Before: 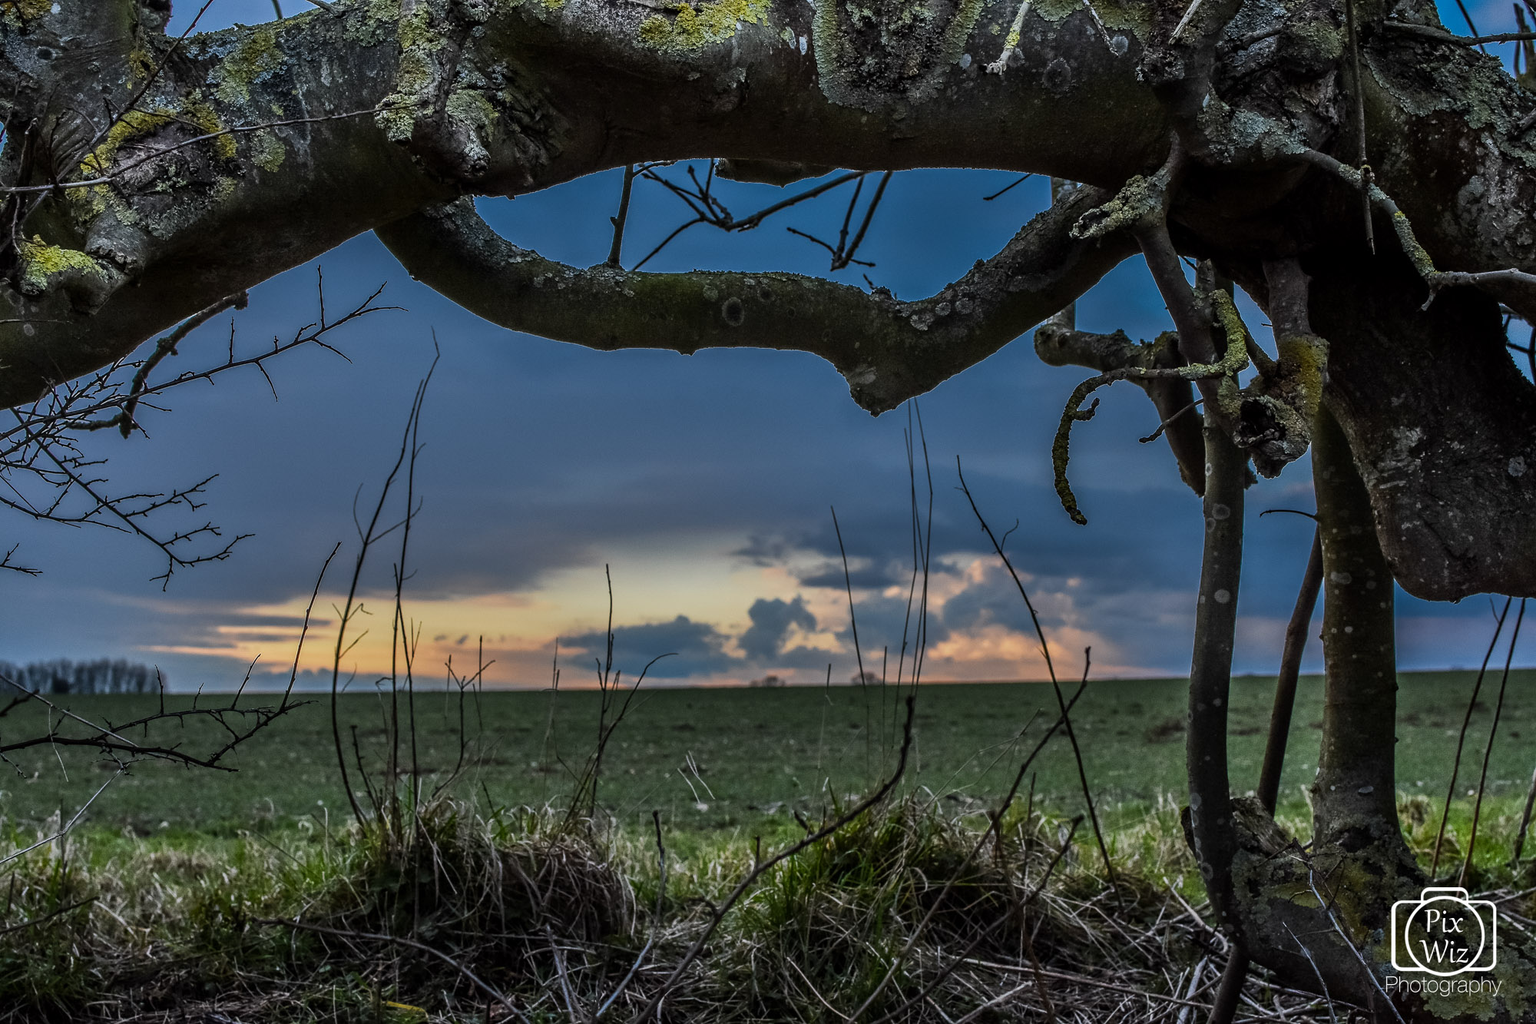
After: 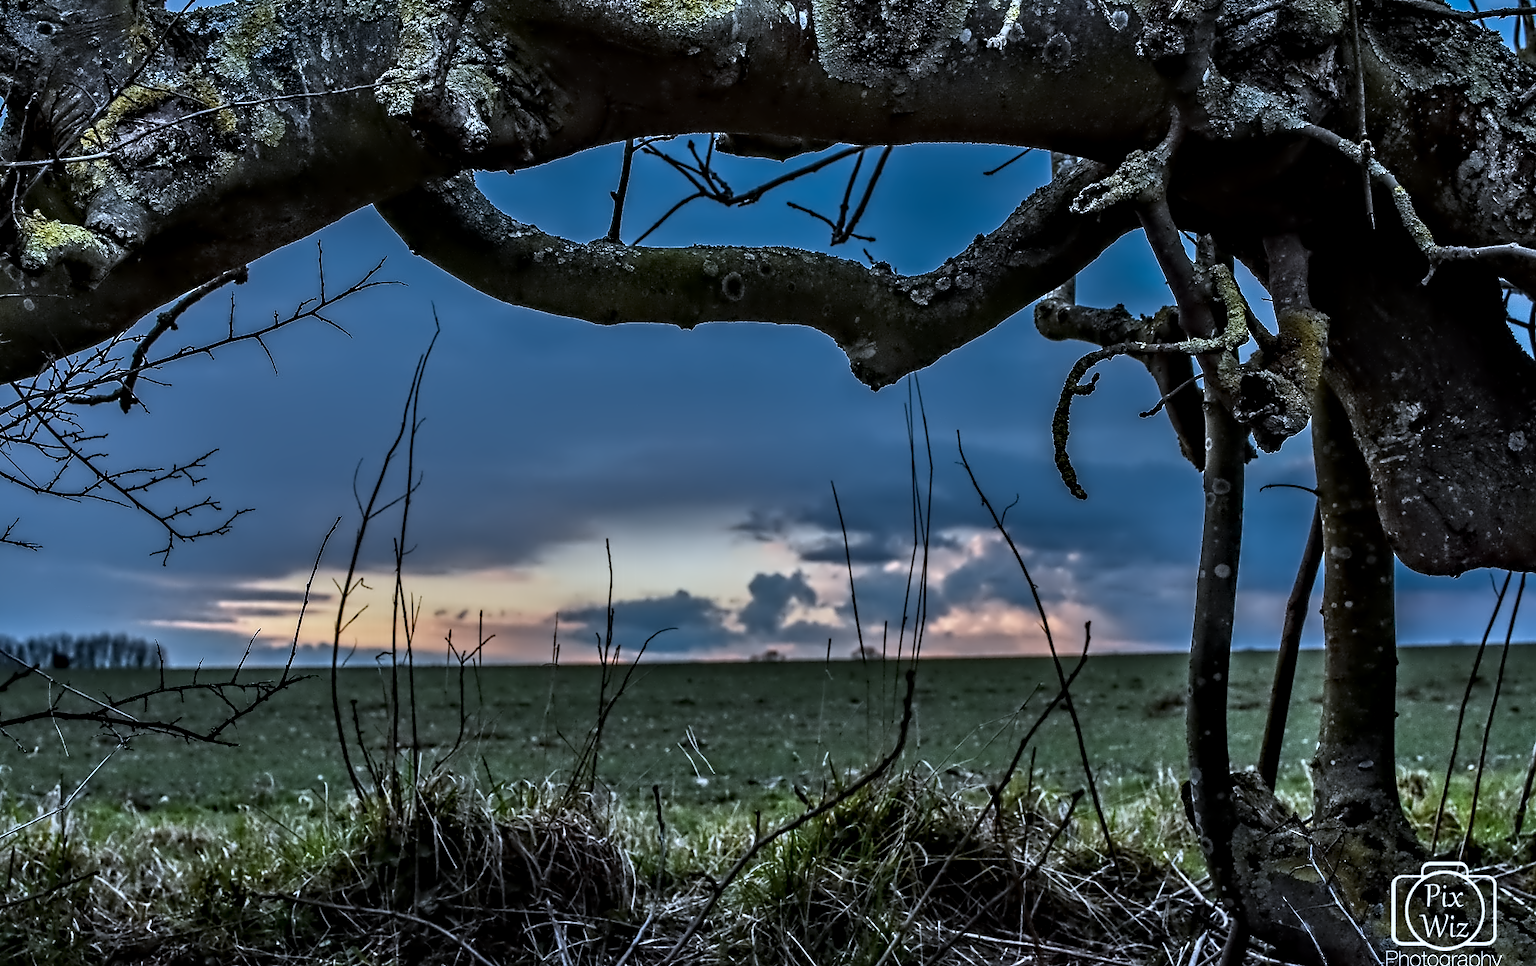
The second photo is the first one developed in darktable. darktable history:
crop and rotate: top 2.479%, bottom 3.018%
color correction: highlights a* -2.24, highlights b* -18.1
contrast equalizer: octaves 7, y [[0.5, 0.542, 0.583, 0.625, 0.667, 0.708], [0.5 ×6], [0.5 ×6], [0, 0.033, 0.067, 0.1, 0.133, 0.167], [0, 0.05, 0.1, 0.15, 0.2, 0.25]]
